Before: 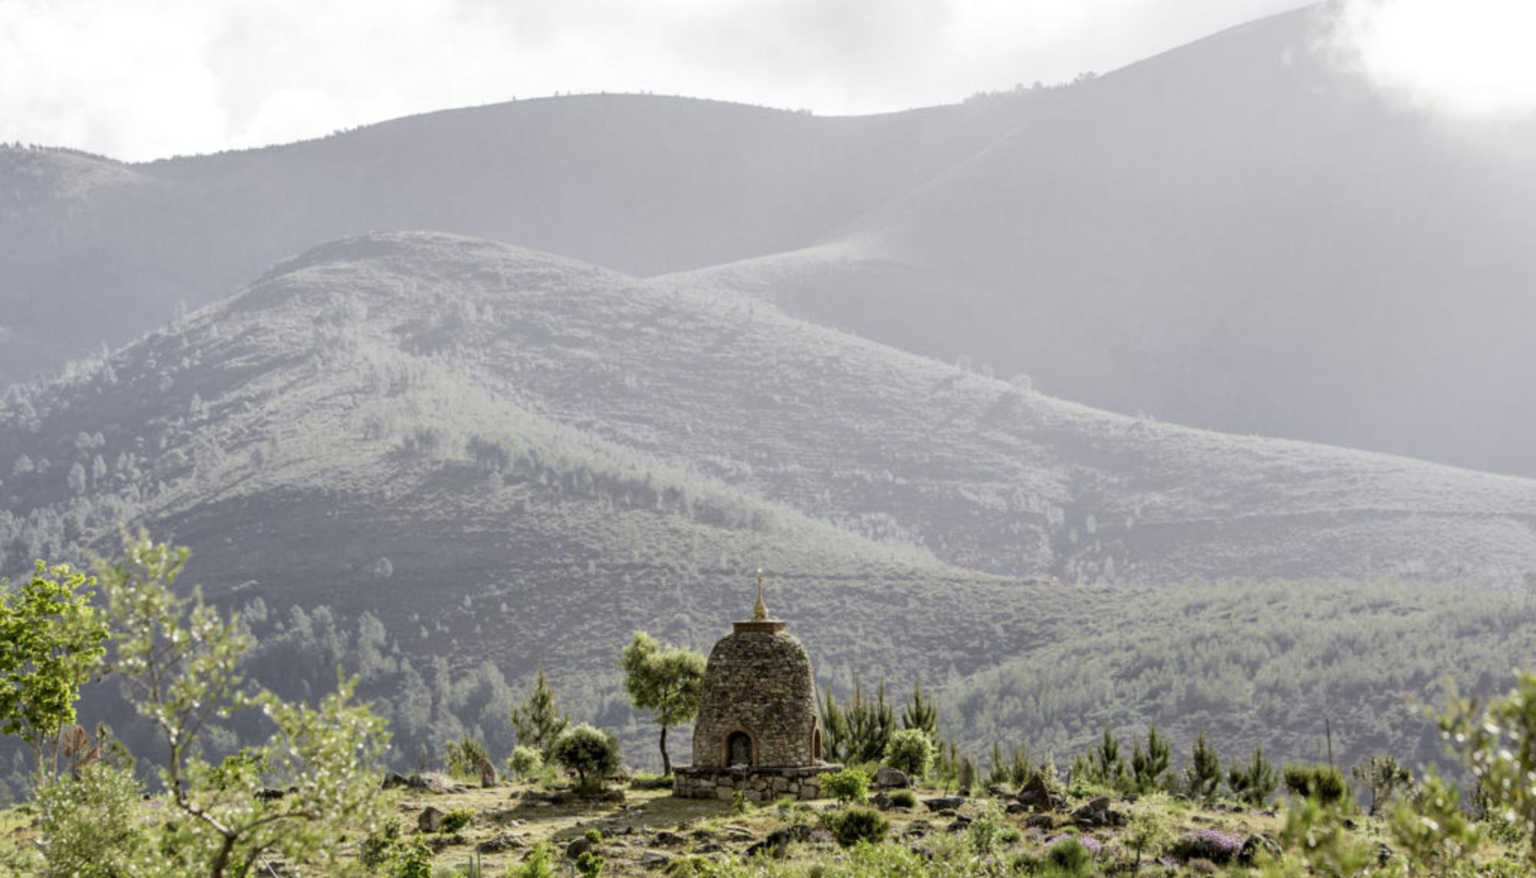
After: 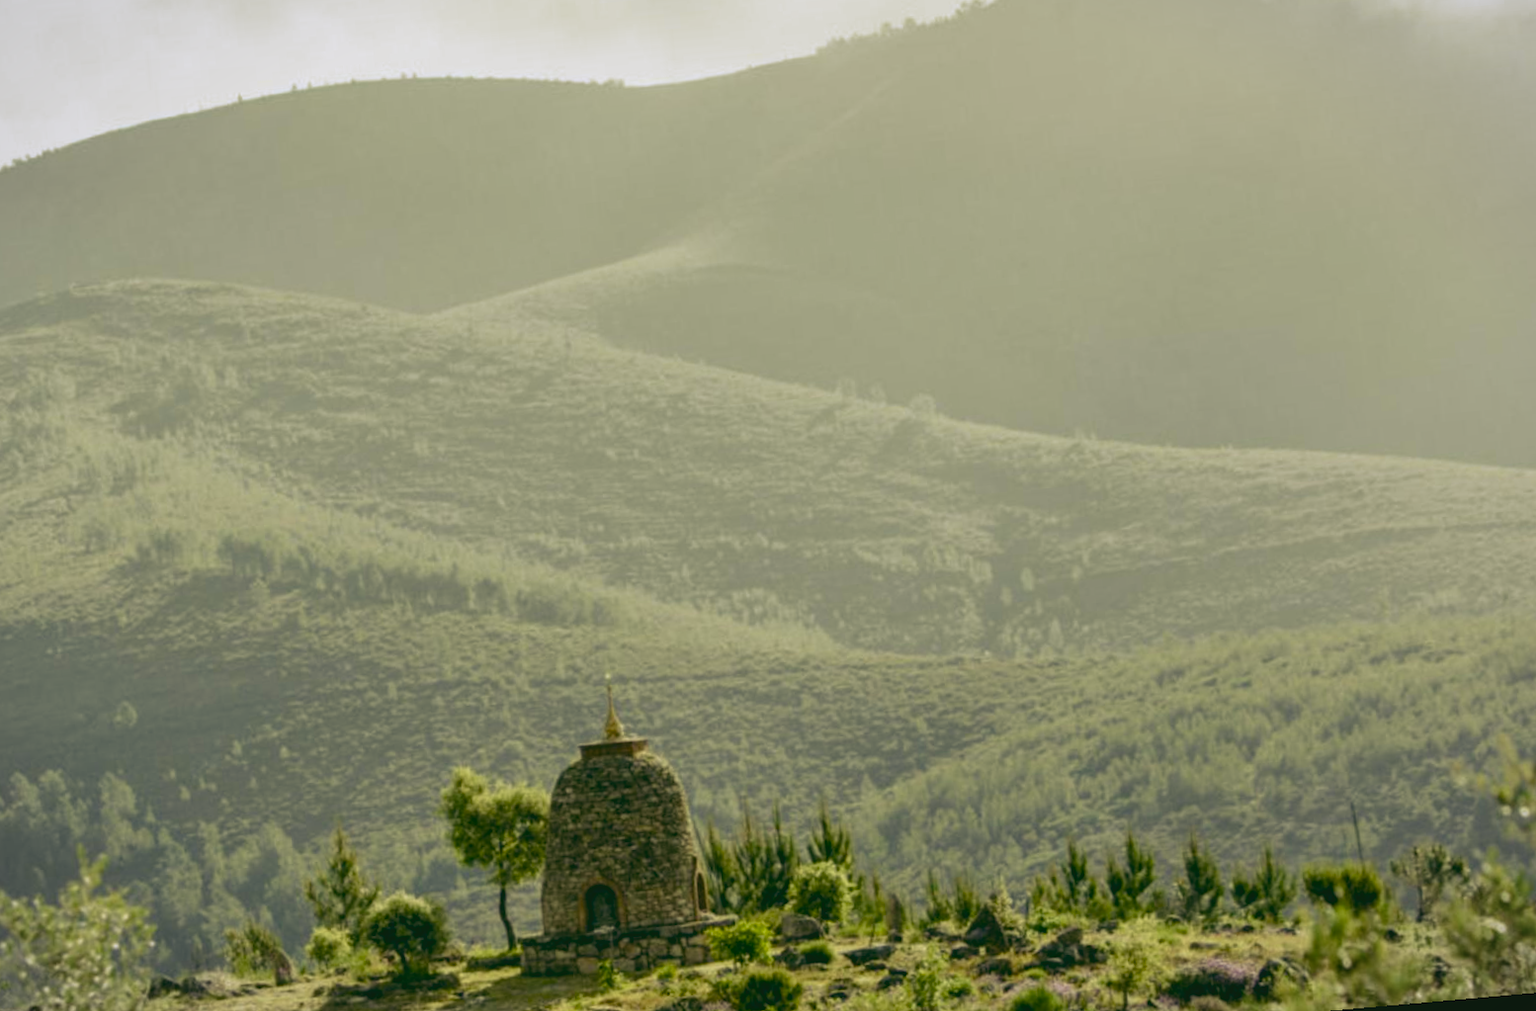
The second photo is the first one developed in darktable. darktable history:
color balance rgb: shadows lift › chroma 3%, shadows lift › hue 280.8°, power › hue 330°, highlights gain › chroma 3%, highlights gain › hue 75.6°, global offset › luminance 0.7%, perceptual saturation grading › global saturation 20%, perceptual saturation grading › highlights -25%, perceptual saturation grading › shadows 50%, global vibrance 20.33%
crop: left 17.582%, bottom 0.031%
rgb curve: curves: ch0 [(0.123, 0.061) (0.995, 0.887)]; ch1 [(0.06, 0.116) (1, 0.906)]; ch2 [(0, 0) (0.824, 0.69) (1, 1)], mode RGB, independent channels, compensate middle gray true
vignetting: fall-off start 100%, brightness -0.282, width/height ratio 1.31
rotate and perspective: rotation -5°, crop left 0.05, crop right 0.952, crop top 0.11, crop bottom 0.89
